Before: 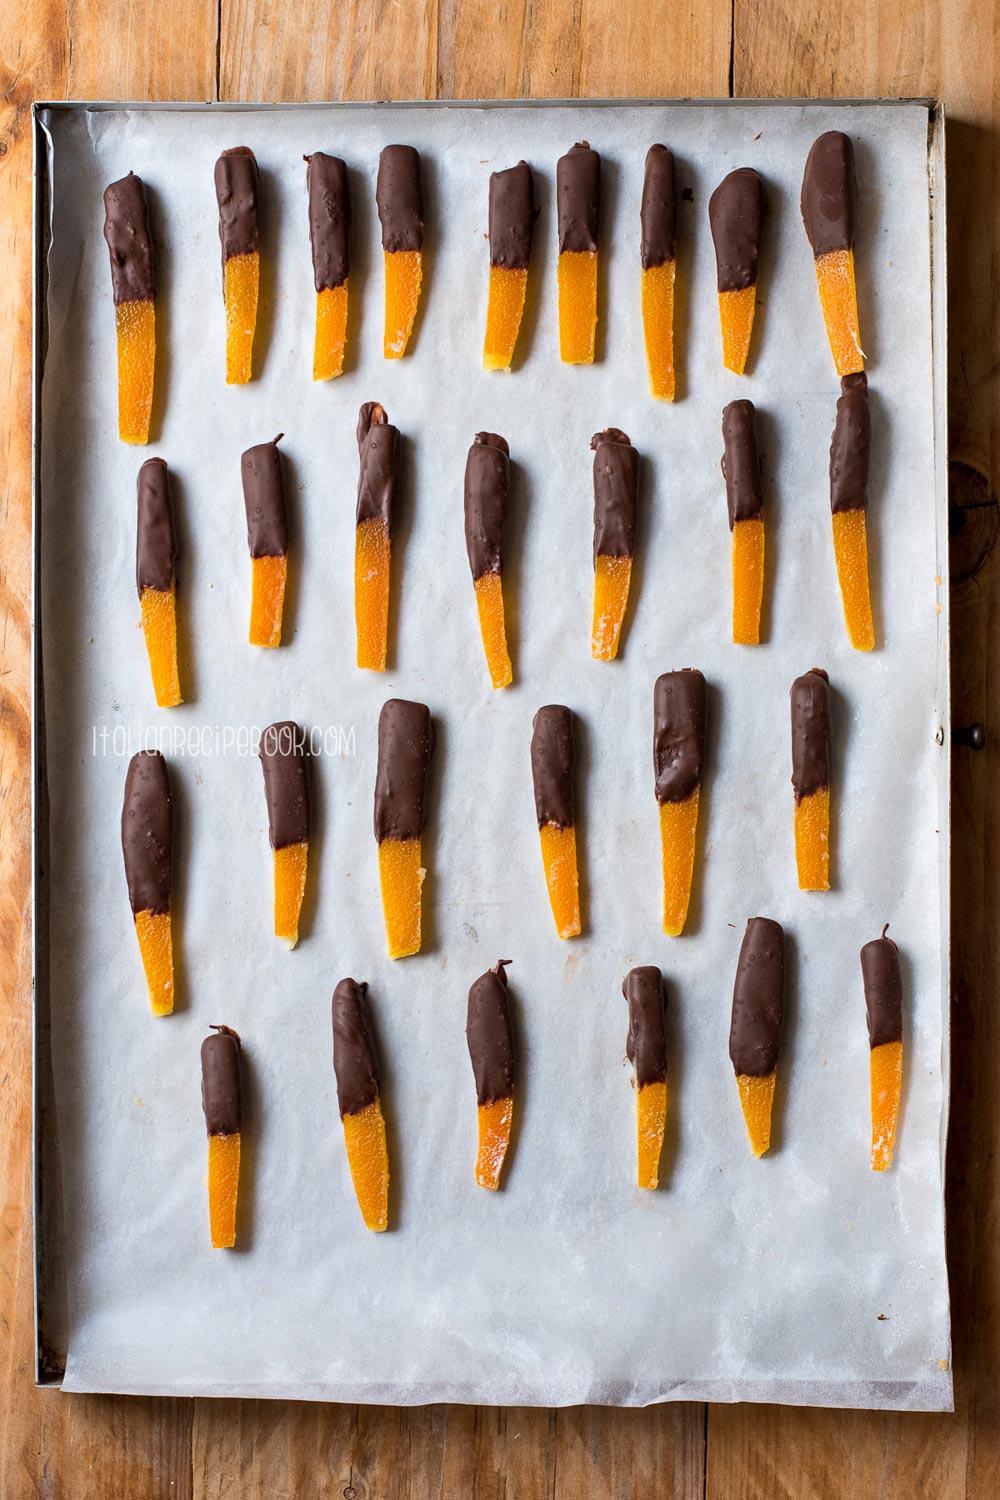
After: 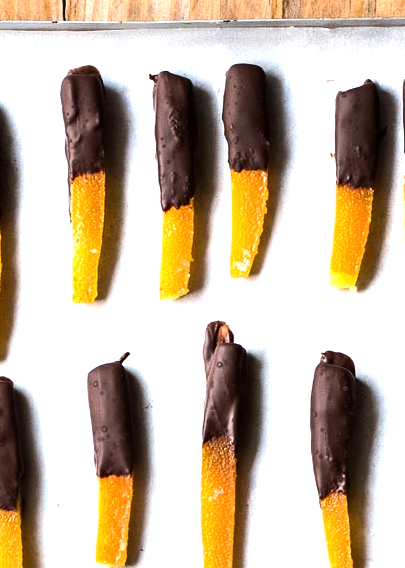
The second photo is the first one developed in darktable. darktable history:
exposure: black level correction 0, compensate exposure bias true, compensate highlight preservation false
tone equalizer: -8 EV -1.08 EV, -7 EV -1.01 EV, -6 EV -0.867 EV, -5 EV -0.578 EV, -3 EV 0.578 EV, -2 EV 0.867 EV, -1 EV 1.01 EV, +0 EV 1.08 EV, edges refinement/feathering 500, mask exposure compensation -1.57 EV, preserve details no
crop: left 15.452%, top 5.459%, right 43.956%, bottom 56.62%
